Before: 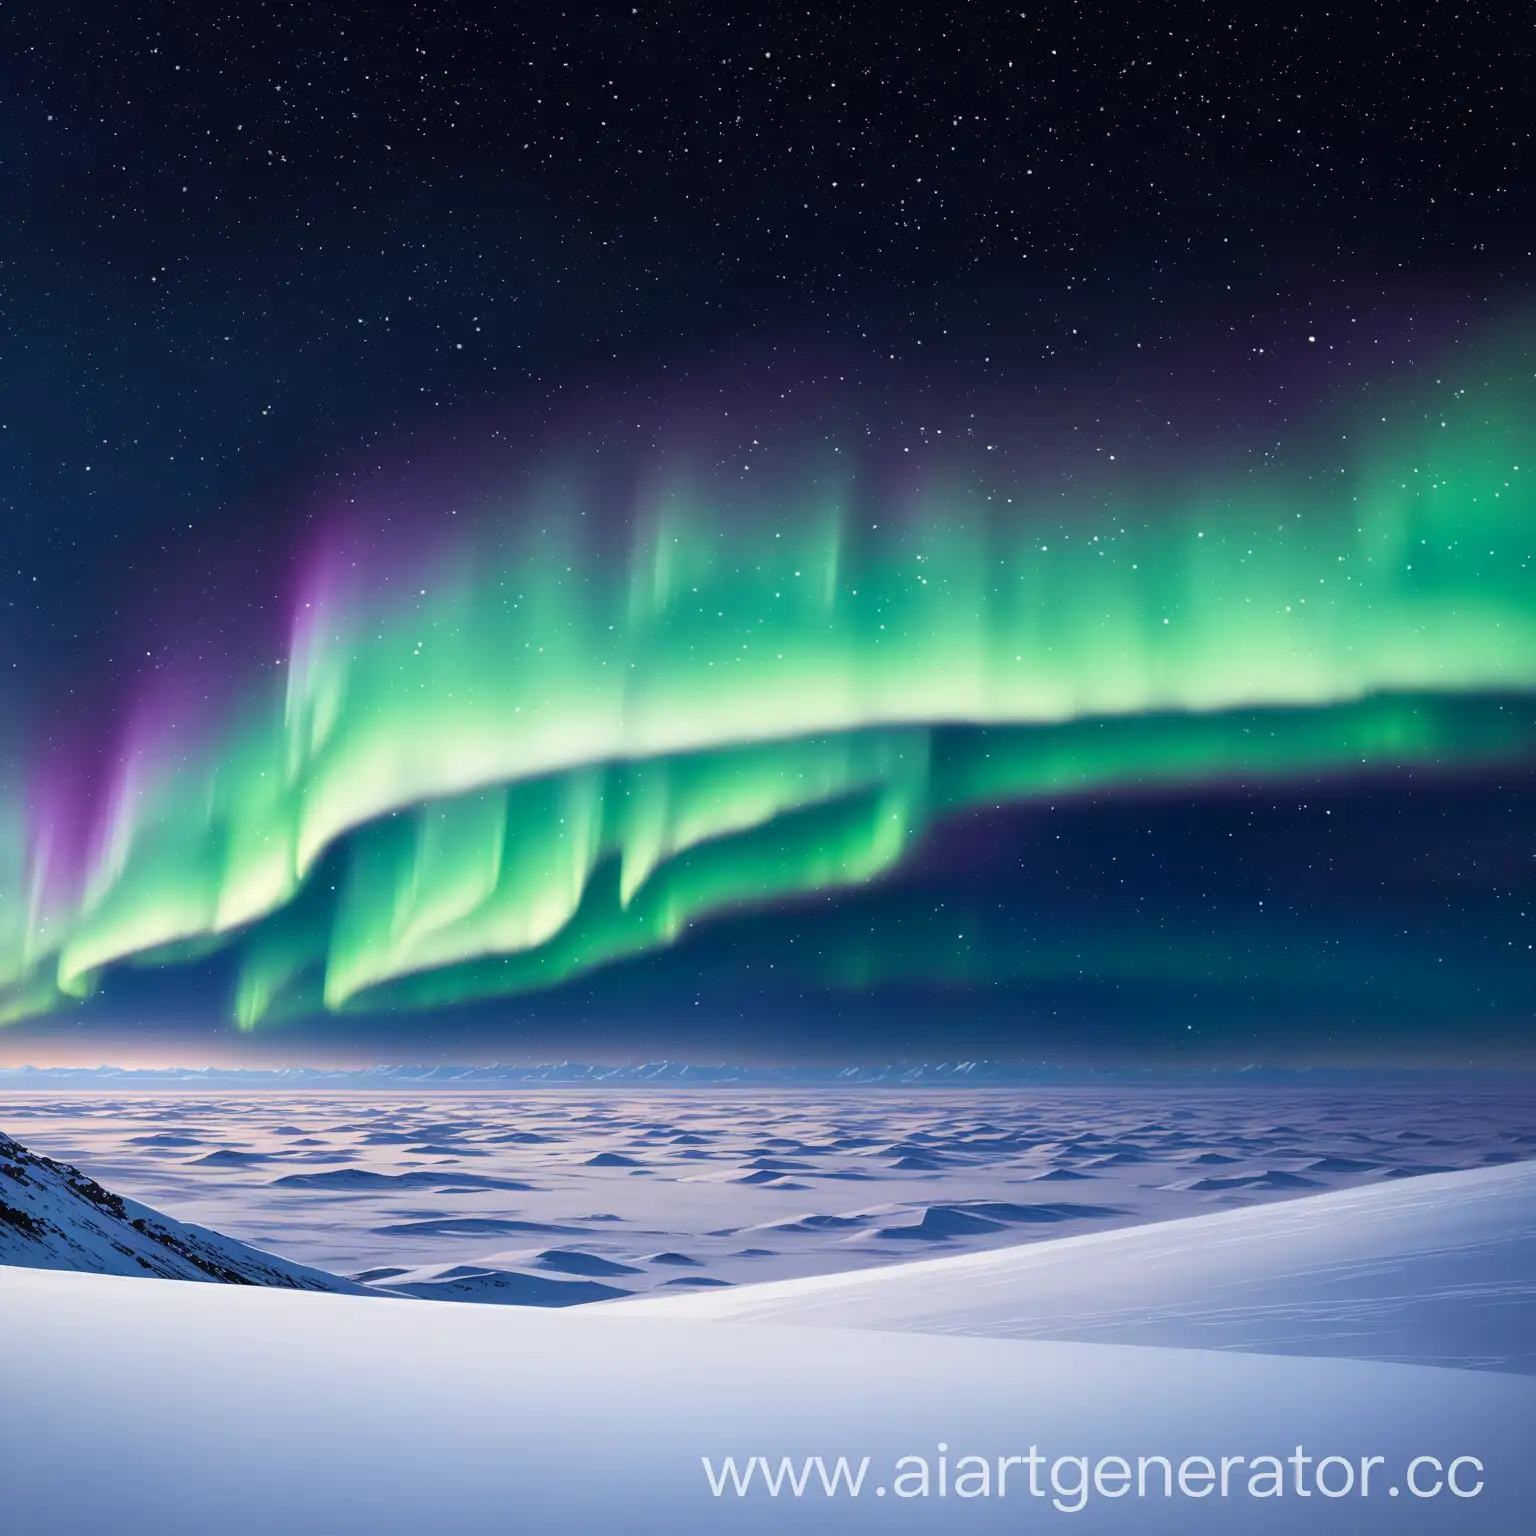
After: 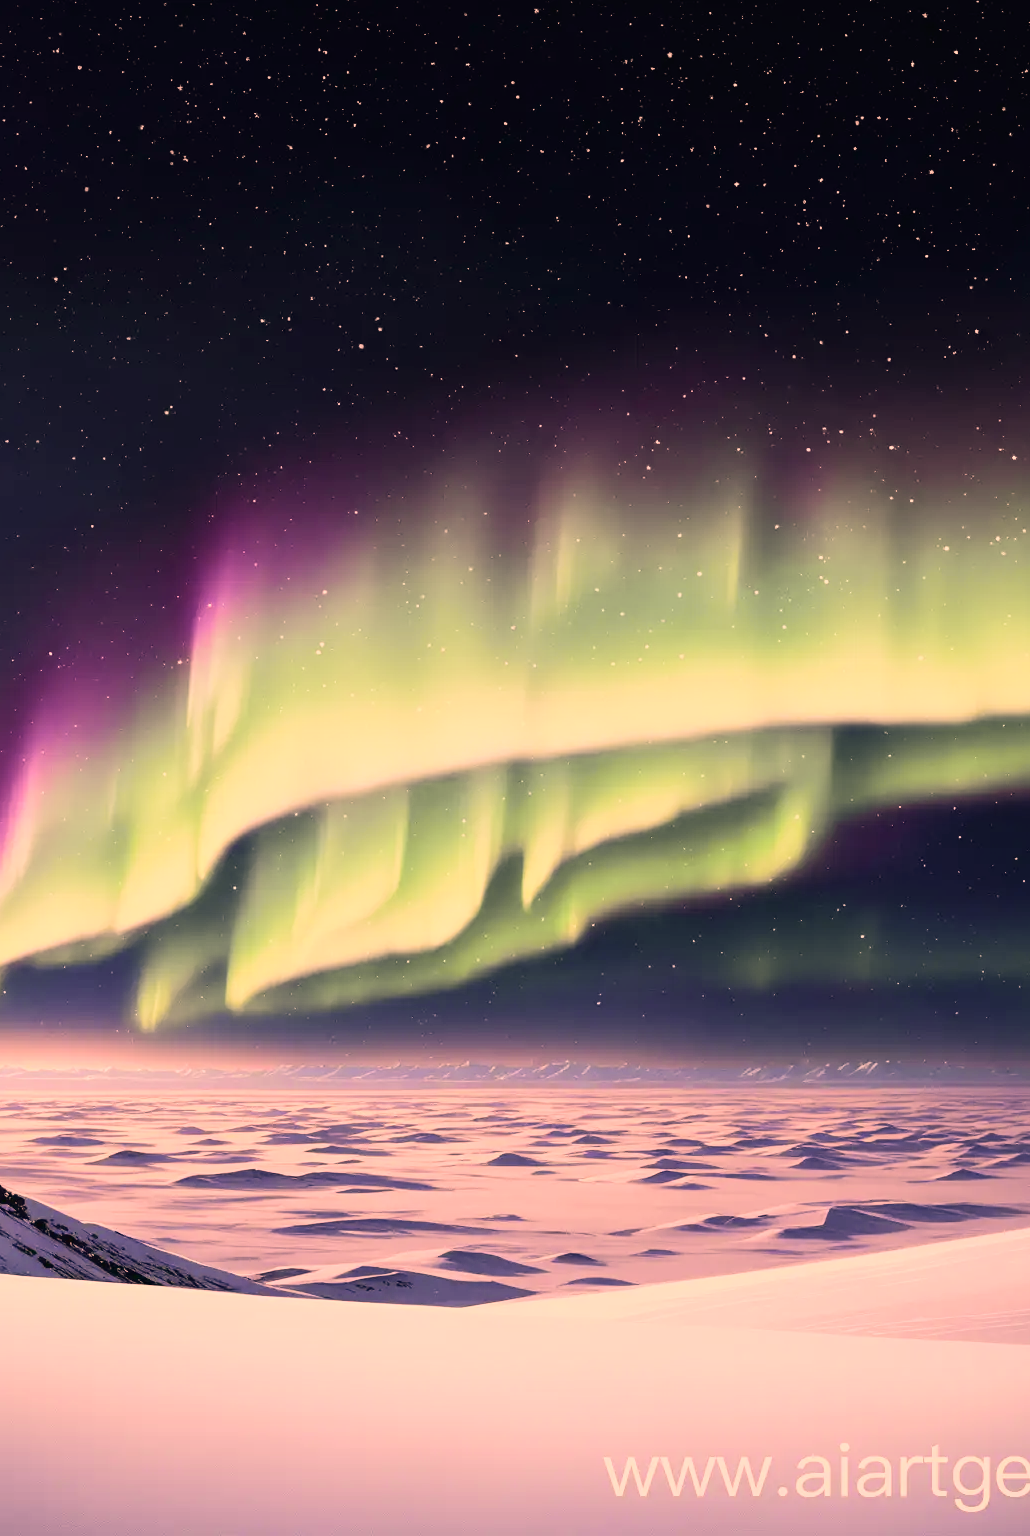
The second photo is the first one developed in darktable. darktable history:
crop and rotate: left 6.396%, right 26.496%
color correction: highlights a* 39.27, highlights b* 39.61, saturation 0.692
velvia: on, module defaults
tone curve: curves: ch0 [(0, 0.012) (0.031, 0.02) (0.12, 0.083) (0.193, 0.171) (0.277, 0.279) (0.45, 0.52) (0.568, 0.676) (0.678, 0.777) (0.875, 0.92) (1, 0.965)]; ch1 [(0, 0) (0.243, 0.245) (0.402, 0.41) (0.493, 0.486) (0.508, 0.507) (0.531, 0.53) (0.551, 0.564) (0.646, 0.672) (0.694, 0.732) (1, 1)]; ch2 [(0, 0) (0.249, 0.216) (0.356, 0.343) (0.424, 0.442) (0.476, 0.482) (0.498, 0.502) (0.517, 0.517) (0.532, 0.545) (0.562, 0.575) (0.614, 0.644) (0.706, 0.748) (0.808, 0.809) (0.991, 0.968)], color space Lab, independent channels, preserve colors none
